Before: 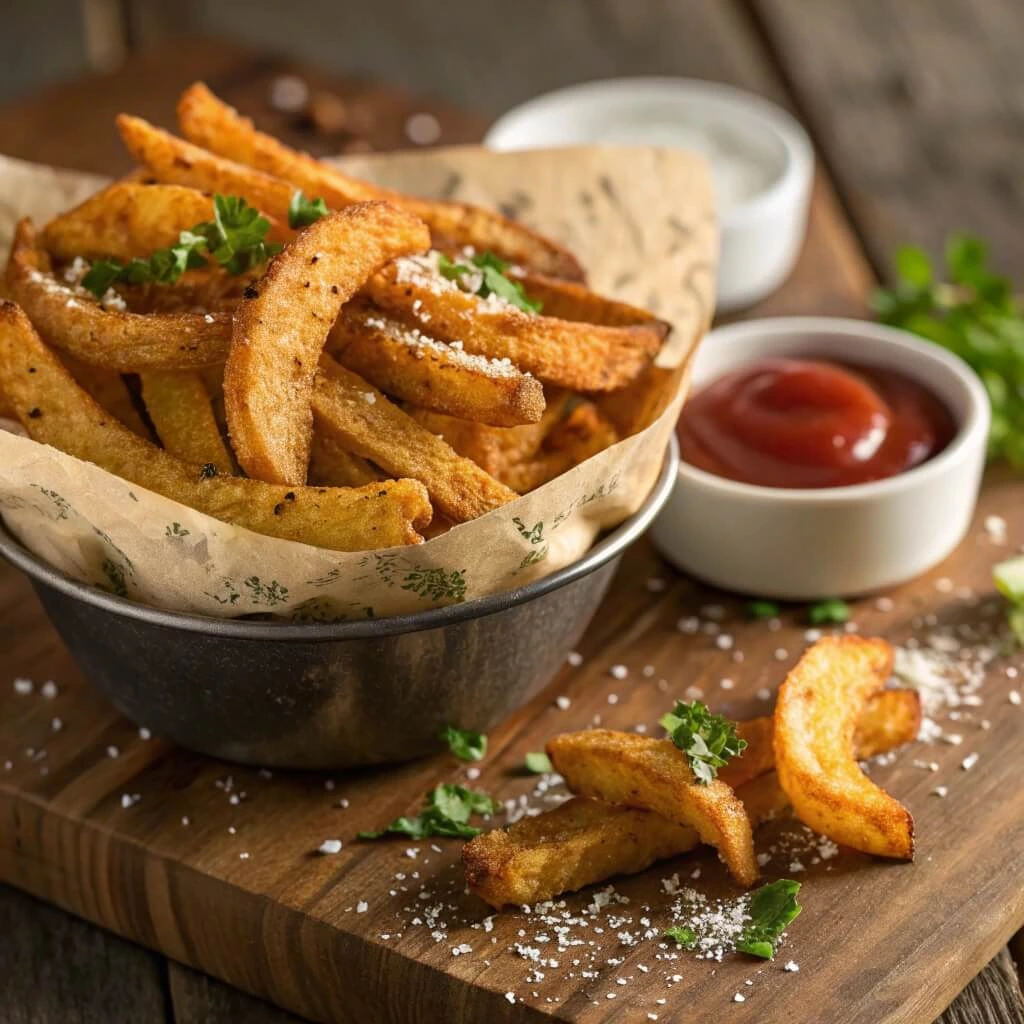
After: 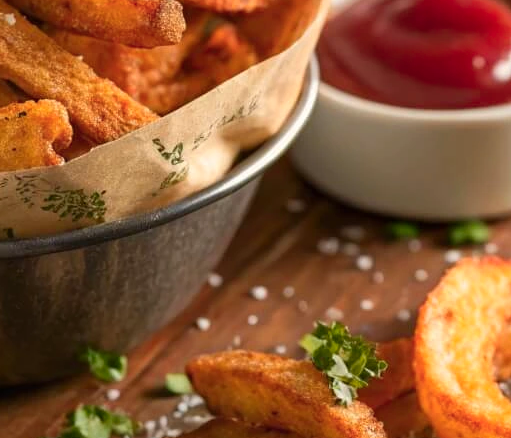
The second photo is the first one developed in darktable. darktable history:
crop: left 35.205%, top 37.106%, right 14.88%, bottom 20.059%
color zones: curves: ch1 [(0.235, 0.558) (0.75, 0.5)]; ch2 [(0.25, 0.462) (0.749, 0.457)]
